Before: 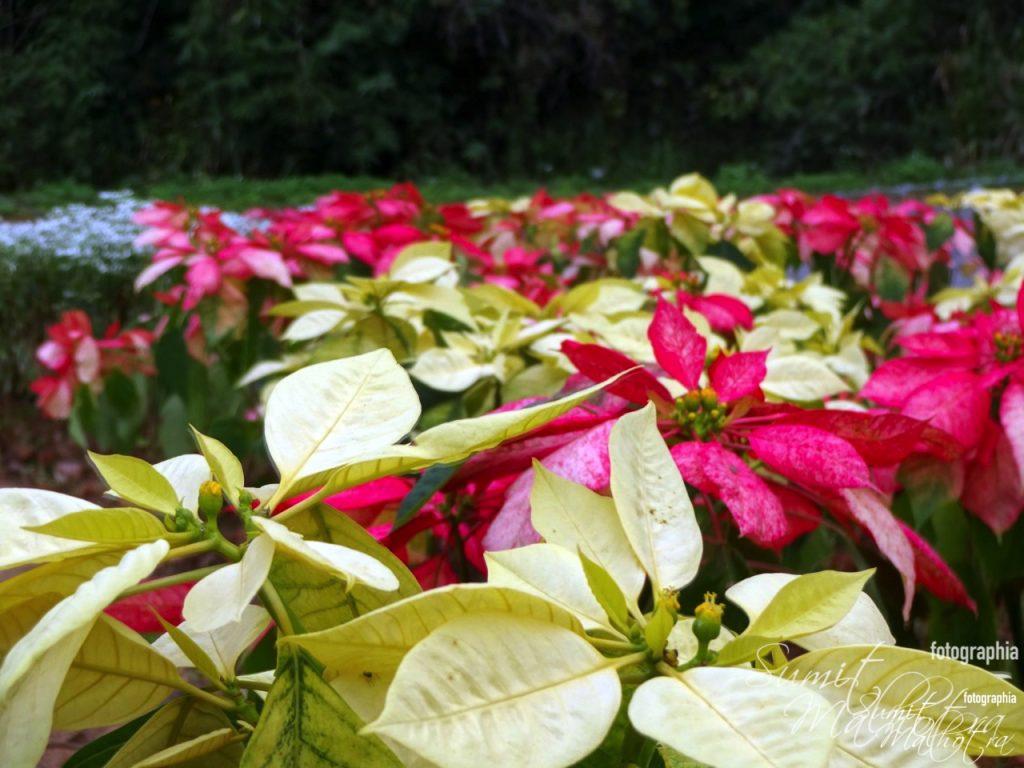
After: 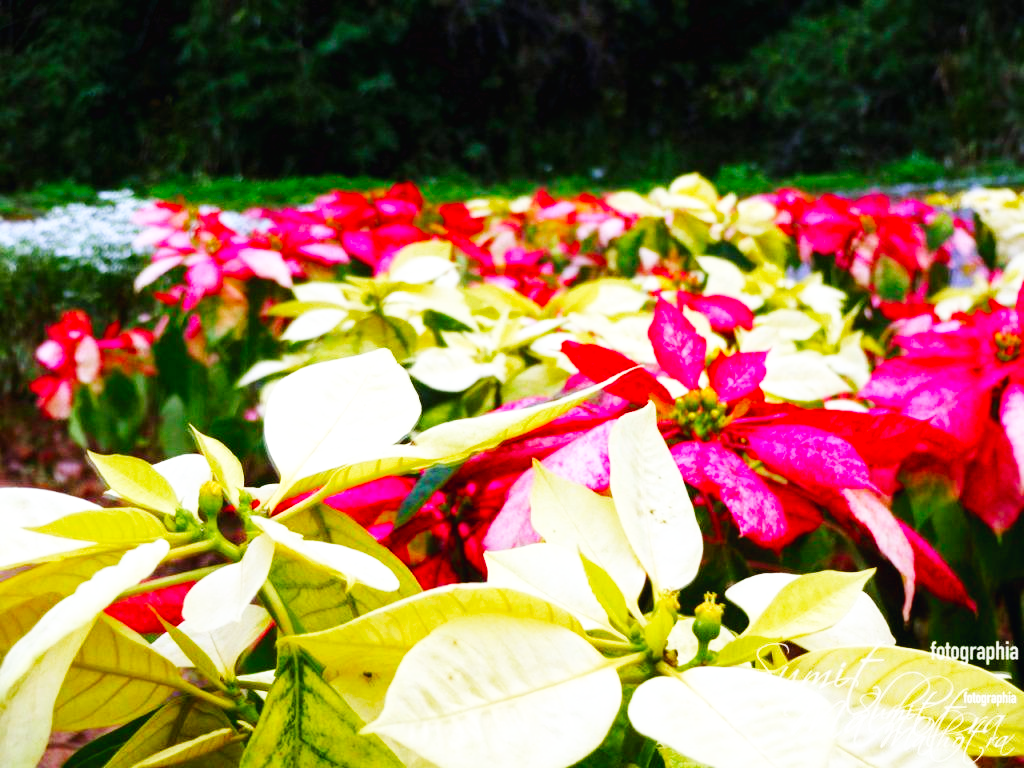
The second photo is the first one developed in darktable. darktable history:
base curve: curves: ch0 [(0, 0.003) (0.001, 0.002) (0.006, 0.004) (0.02, 0.022) (0.048, 0.086) (0.094, 0.234) (0.162, 0.431) (0.258, 0.629) (0.385, 0.8) (0.548, 0.918) (0.751, 0.988) (1, 1)], preserve colors none
color balance rgb: perceptual saturation grading › global saturation 20%, perceptual saturation grading › highlights -25%, perceptual saturation grading › shadows 25%
